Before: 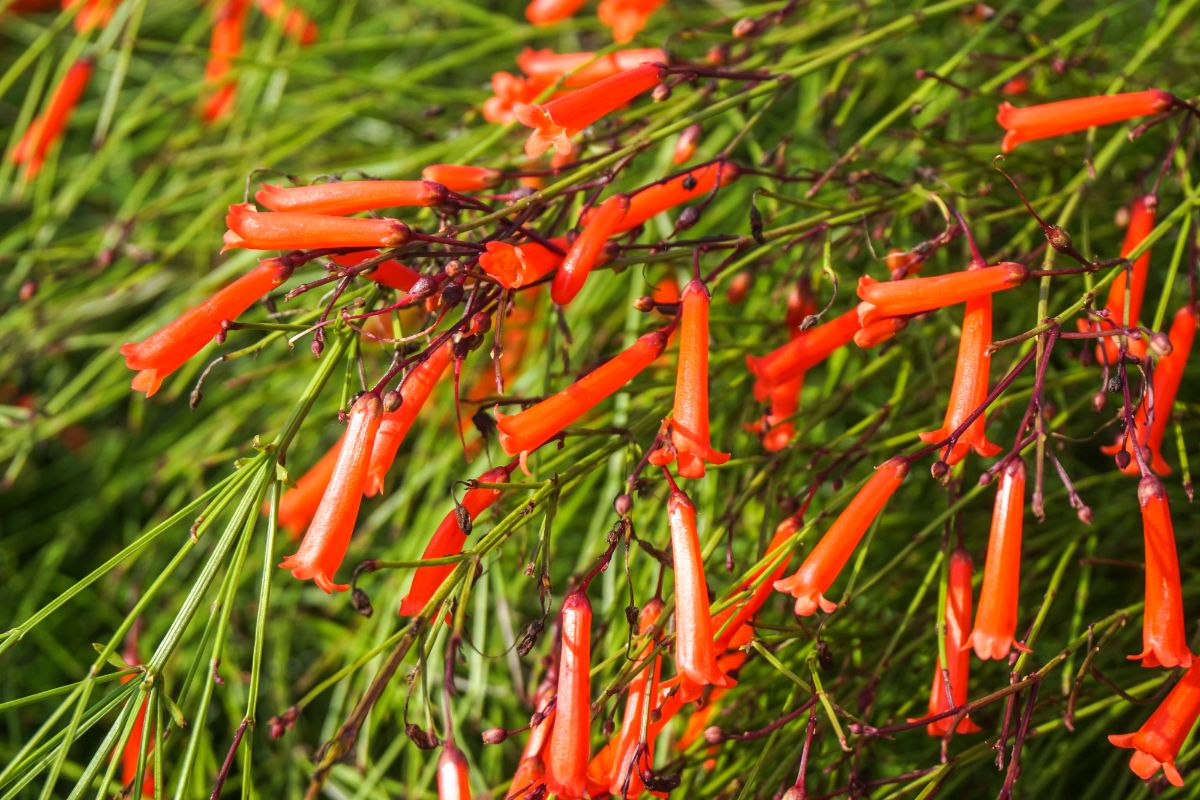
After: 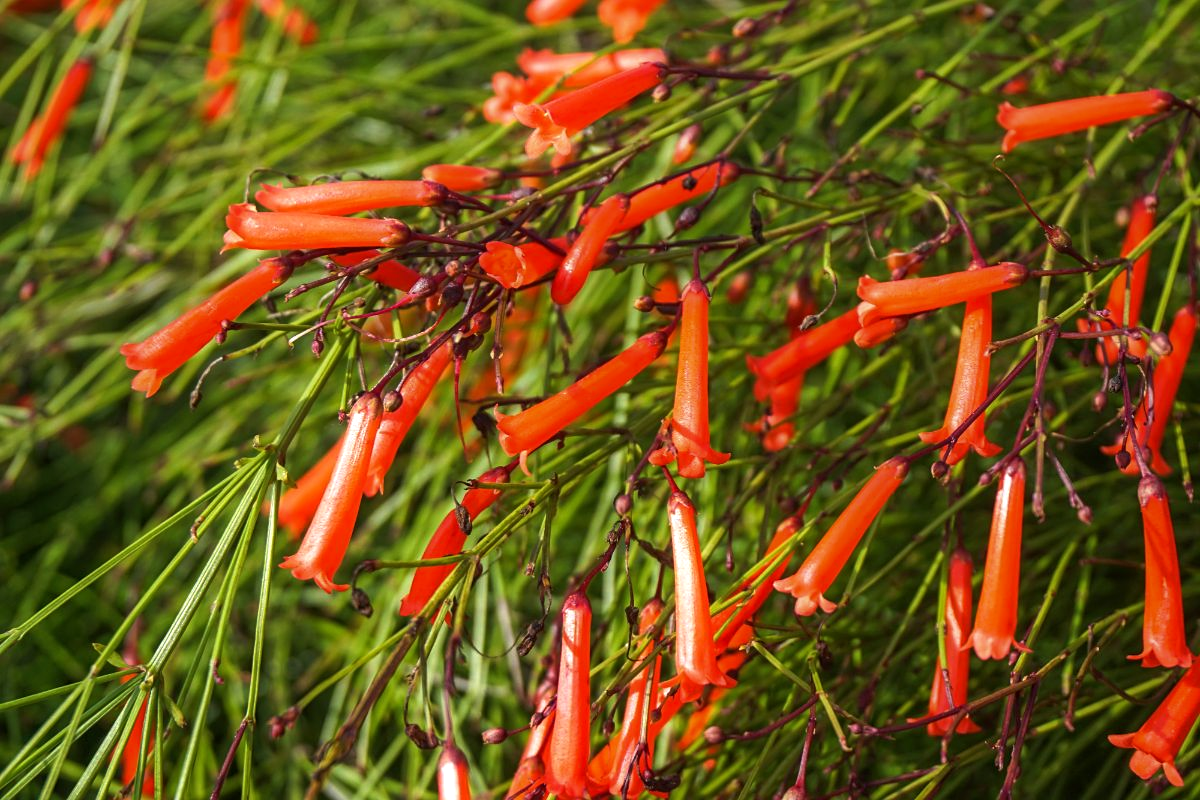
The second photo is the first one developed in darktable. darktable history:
base curve: curves: ch0 [(0, 0) (0.303, 0.277) (1, 1)], preserve colors none
sharpen: amount 0.216
tone equalizer: -8 EV -0.001 EV, -7 EV 0.001 EV, -6 EV -0.004 EV, -5 EV -0.016 EV, -4 EV -0.075 EV, -3 EV -0.208 EV, -2 EV -0.258 EV, -1 EV 0.113 EV, +0 EV 0.324 EV, mask exposure compensation -0.509 EV
